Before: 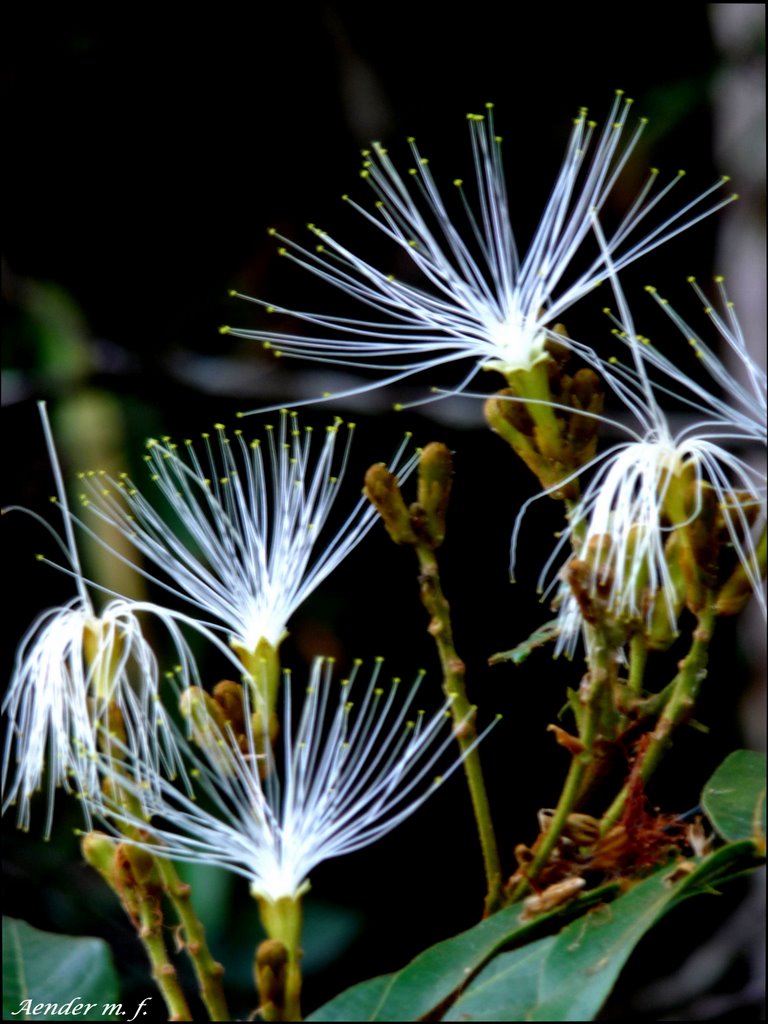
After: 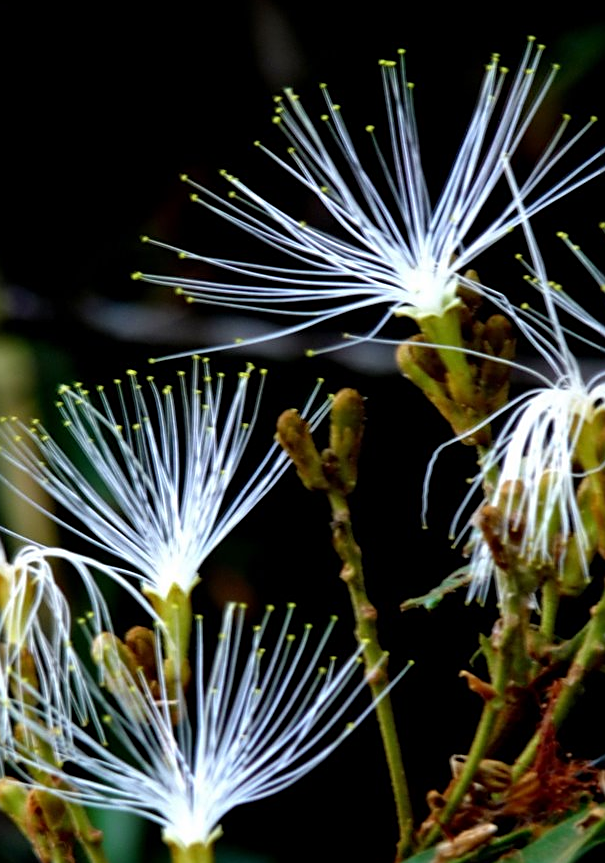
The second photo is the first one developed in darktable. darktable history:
crop: left 11.549%, top 5.369%, right 9.596%, bottom 10.311%
sharpen: on, module defaults
